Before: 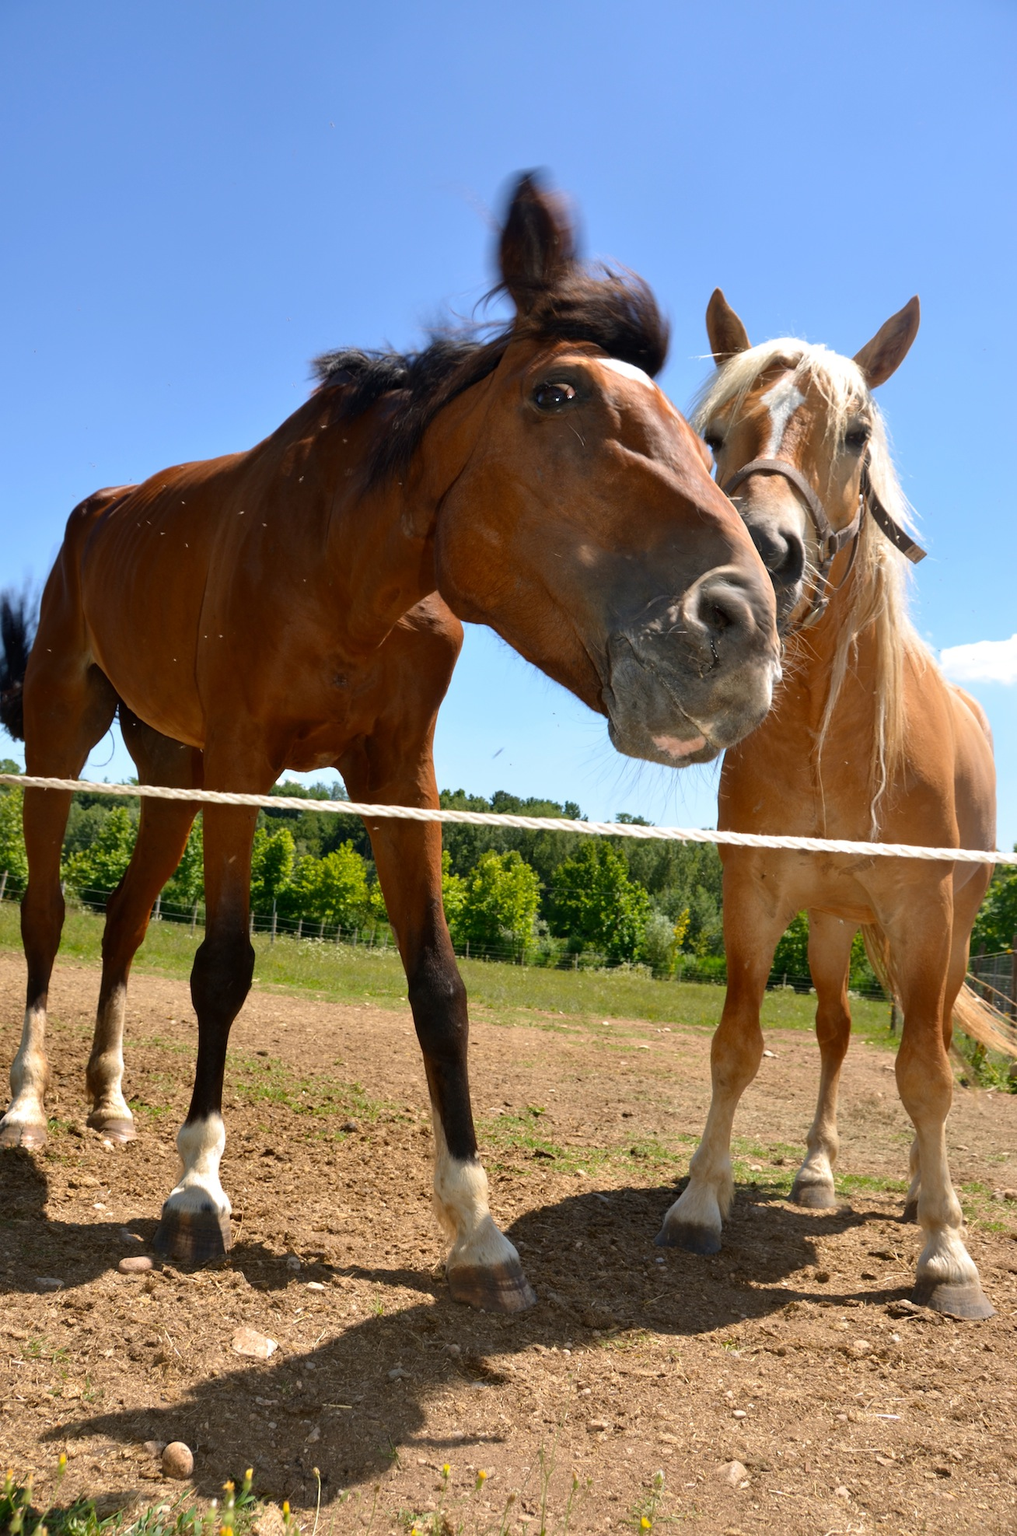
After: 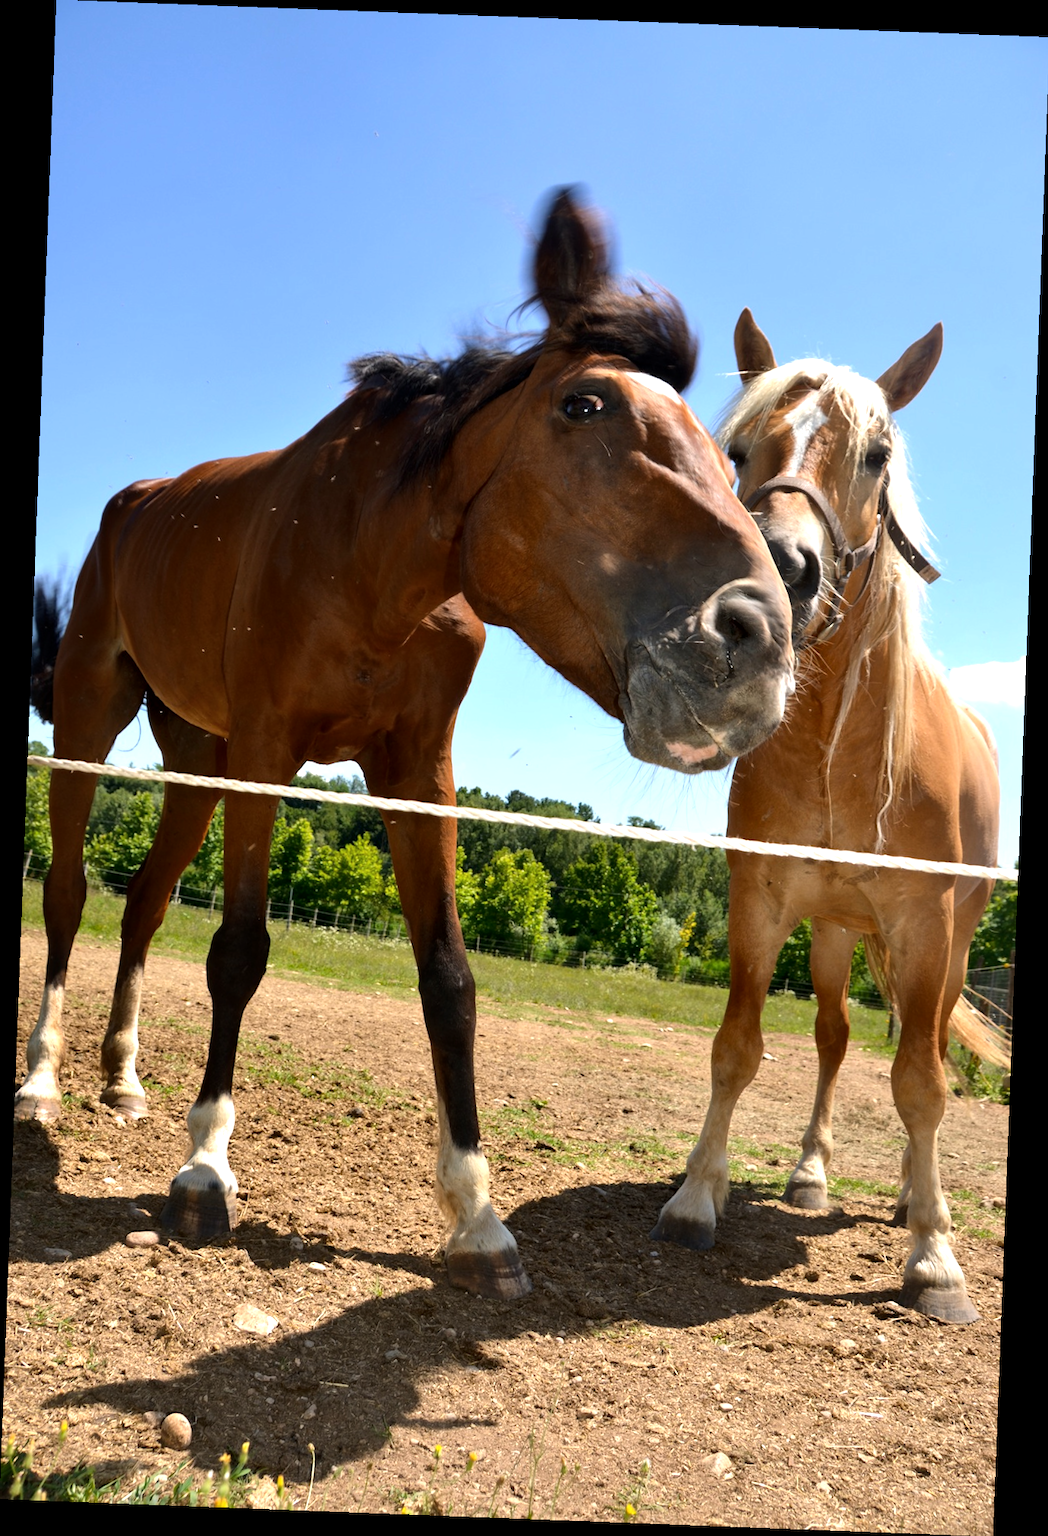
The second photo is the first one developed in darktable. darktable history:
tone equalizer: -8 EV -0.417 EV, -7 EV -0.389 EV, -6 EV -0.333 EV, -5 EV -0.222 EV, -3 EV 0.222 EV, -2 EV 0.333 EV, -1 EV 0.389 EV, +0 EV 0.417 EV, edges refinement/feathering 500, mask exposure compensation -1.57 EV, preserve details no
rotate and perspective: rotation 2.17°, automatic cropping off
exposure: compensate highlight preservation false
local contrast: mode bilateral grid, contrast 20, coarseness 50, detail 120%, midtone range 0.2
